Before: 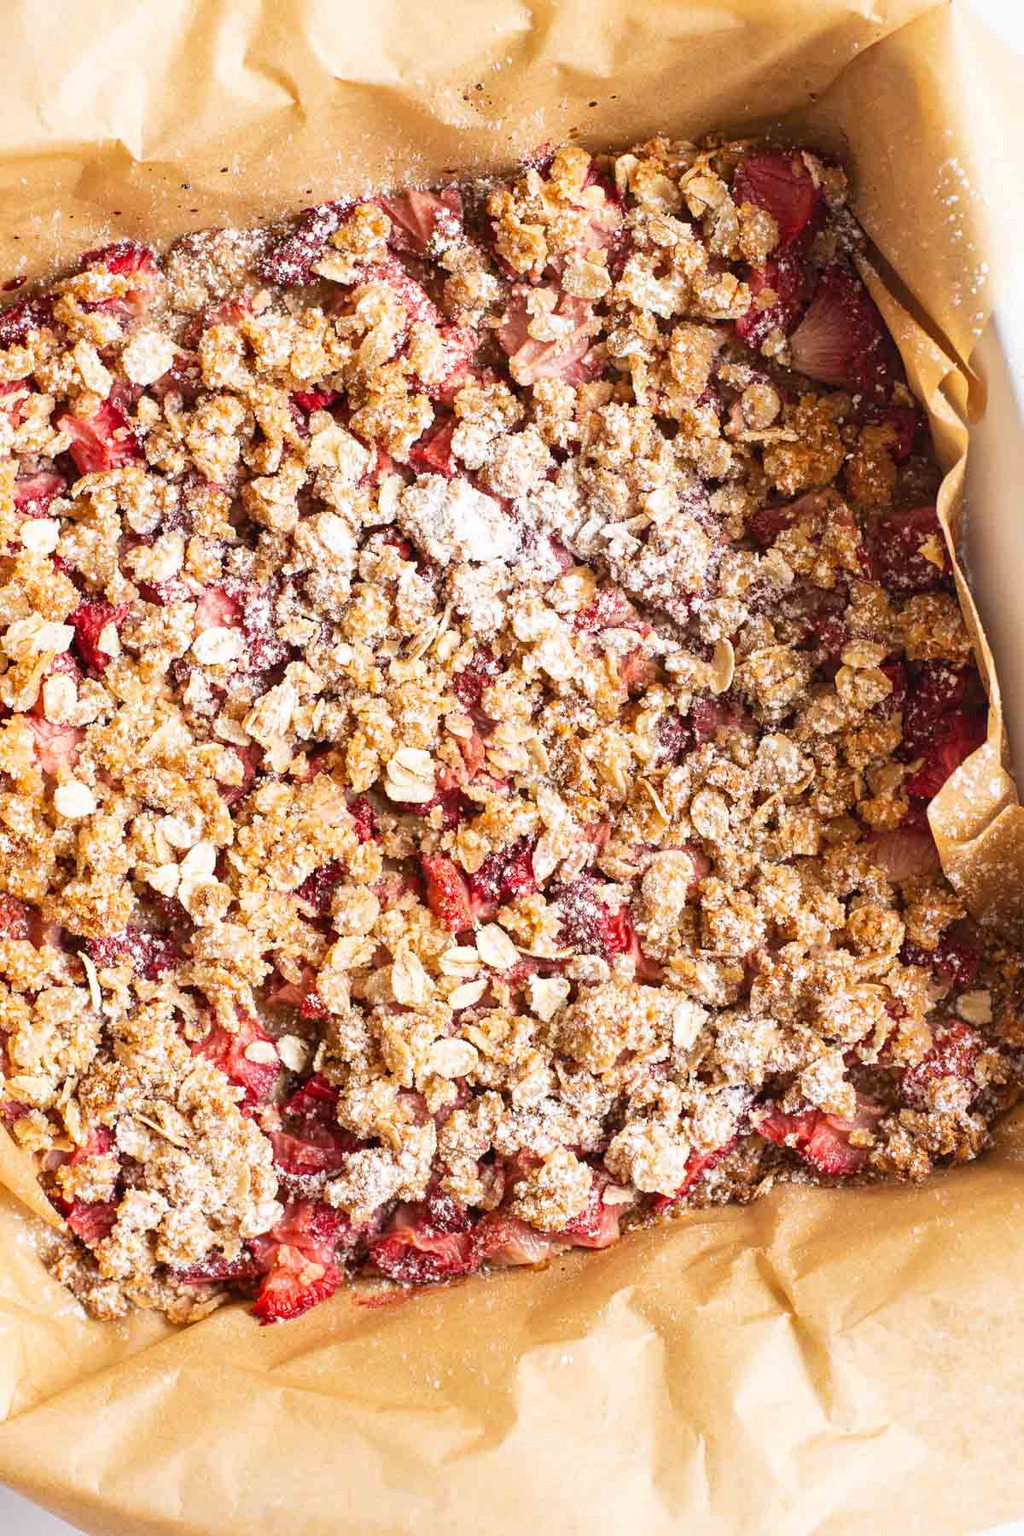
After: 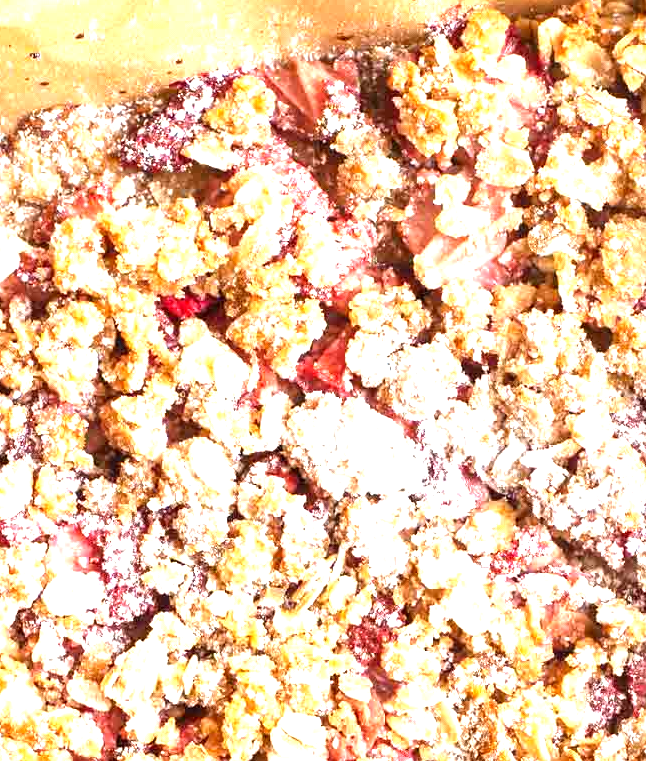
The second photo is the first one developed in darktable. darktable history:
crop: left 15.306%, top 9.065%, right 30.789%, bottom 48.638%
exposure: exposure 1.089 EV, compensate highlight preservation false
